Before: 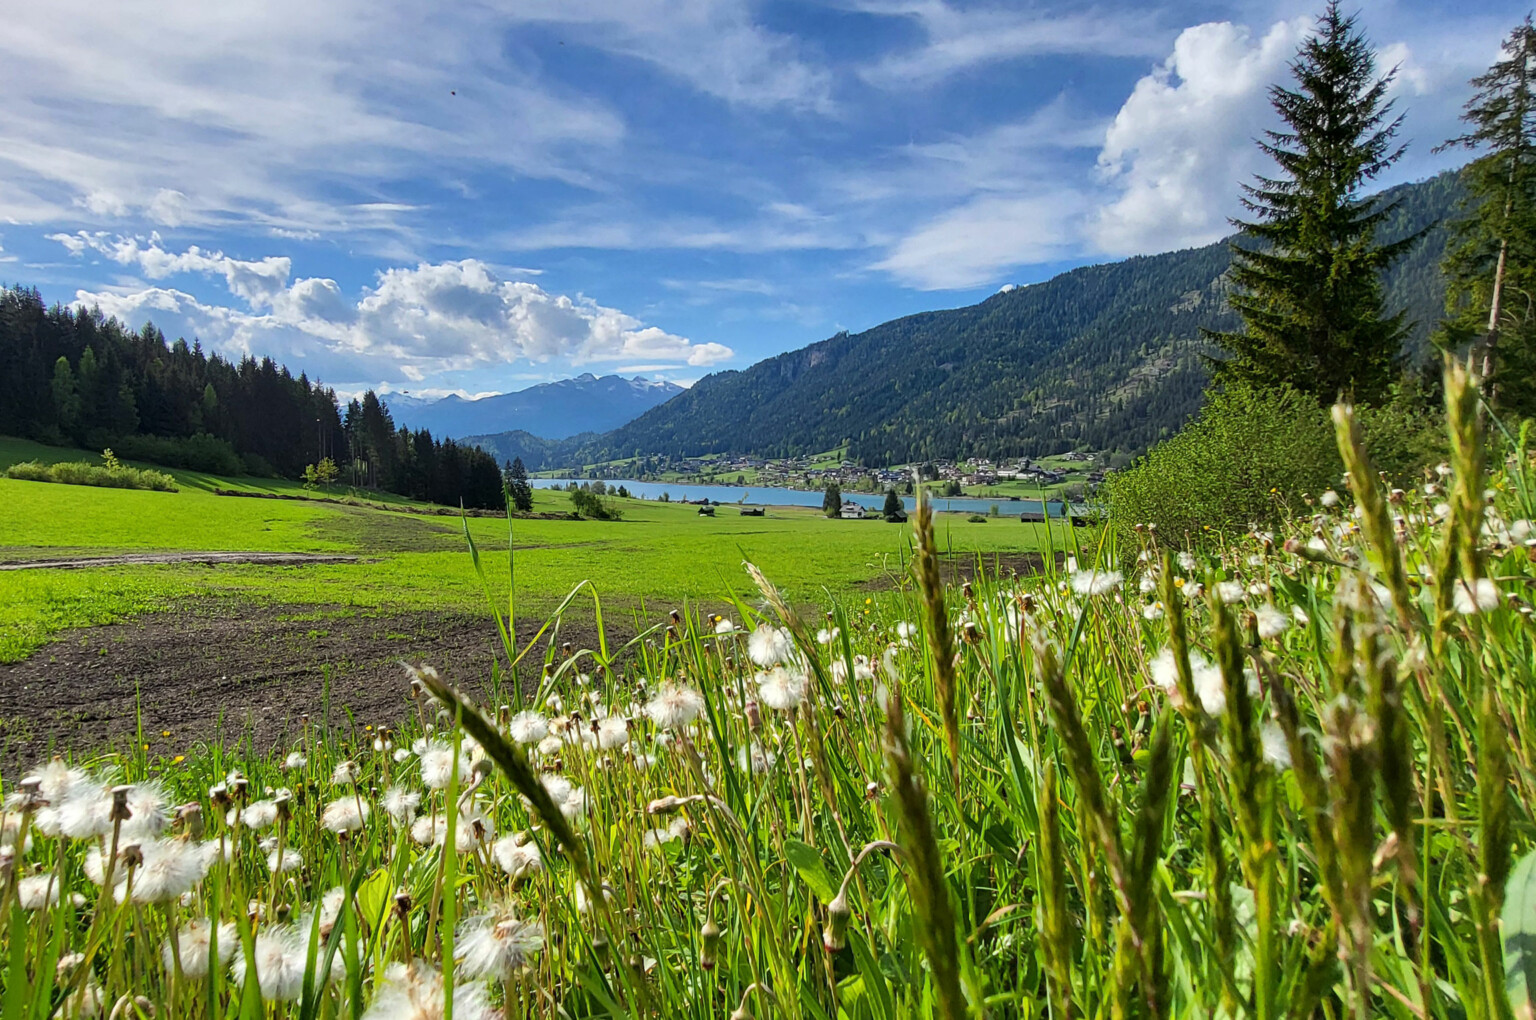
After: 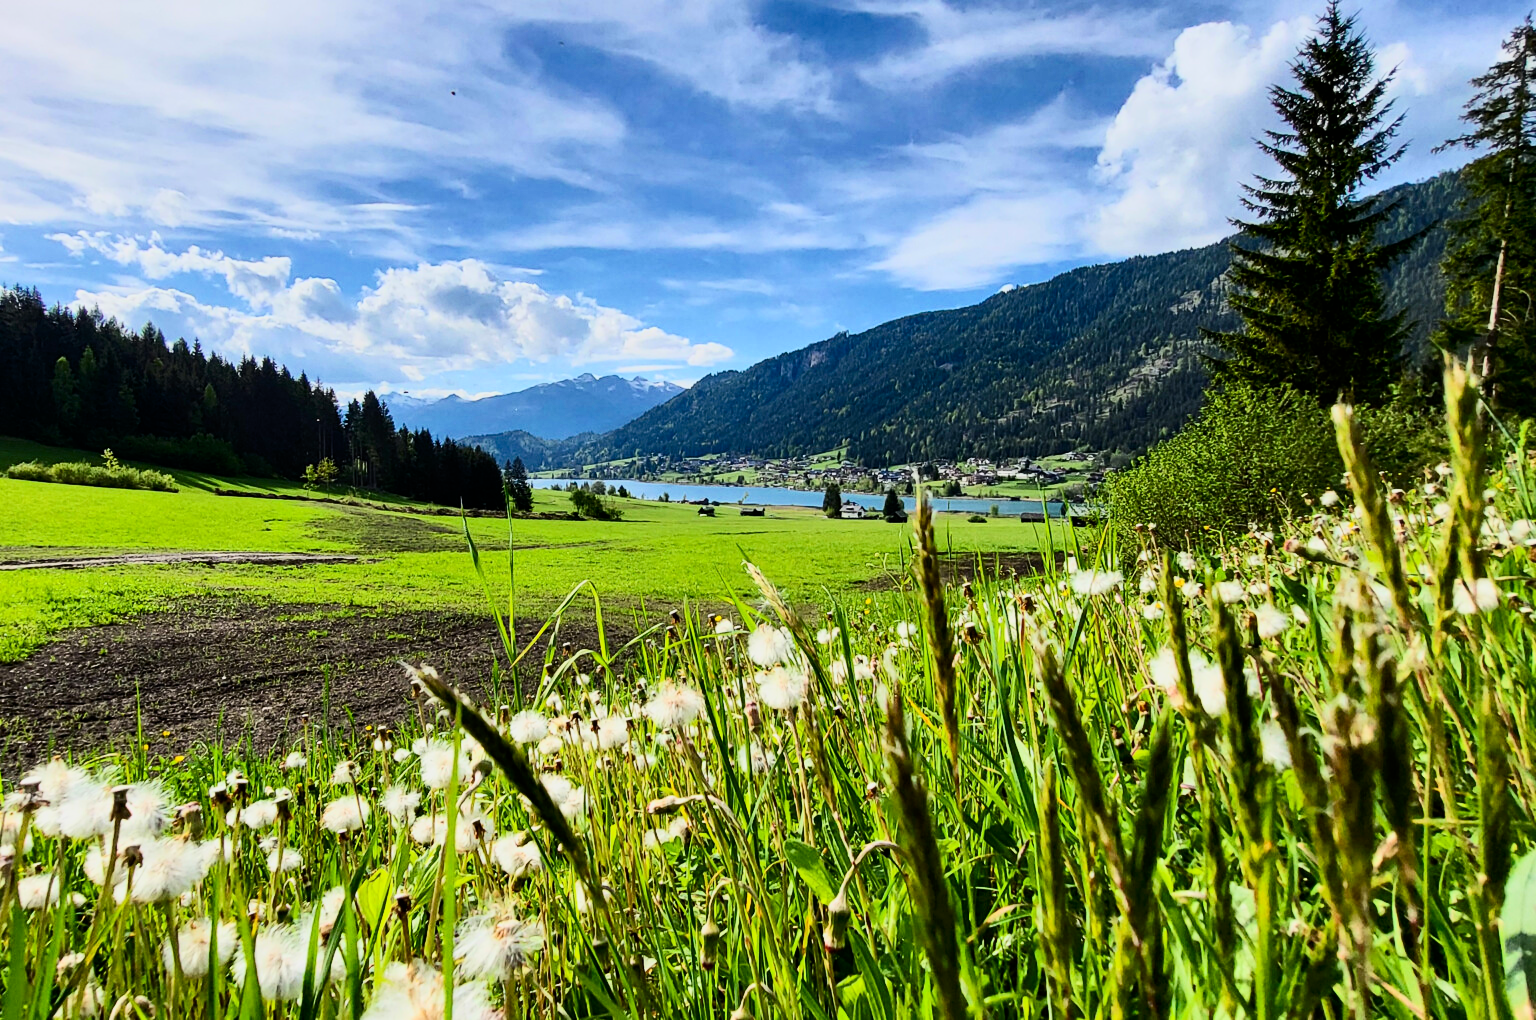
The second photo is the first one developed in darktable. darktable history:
filmic rgb: black relative exposure -7.15 EV, white relative exposure 5.36 EV, hardness 3.02, color science v6 (2022)
contrast brightness saturation: contrast 0.4, brightness 0.1, saturation 0.21
